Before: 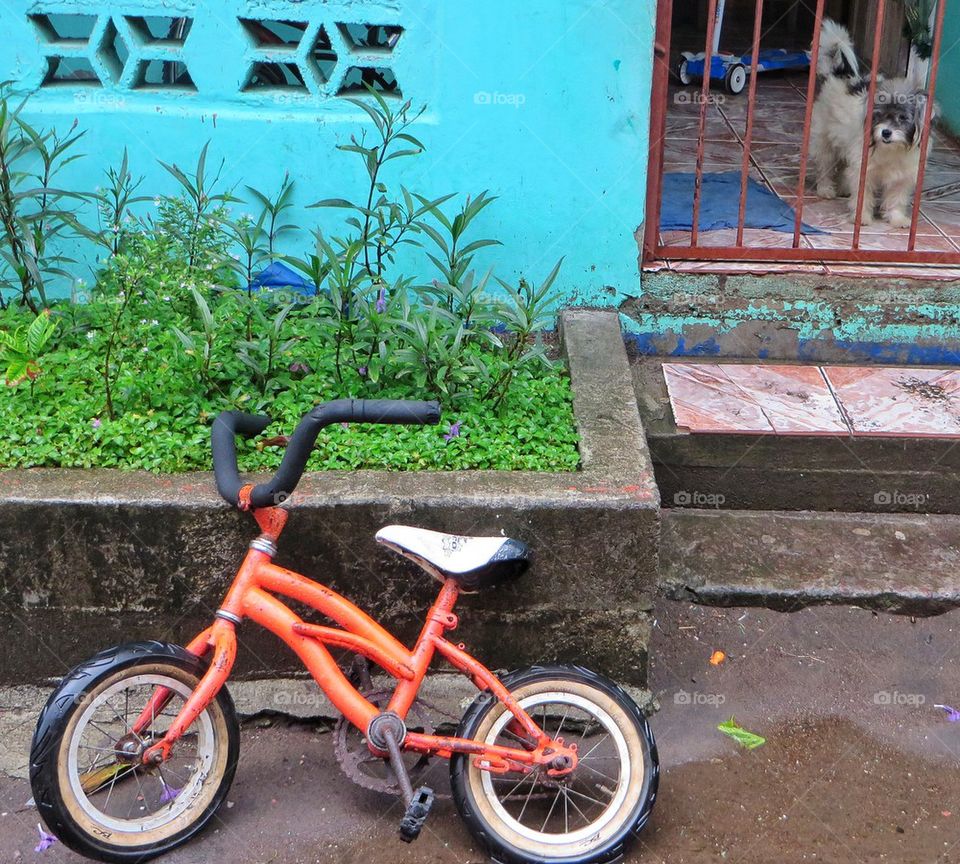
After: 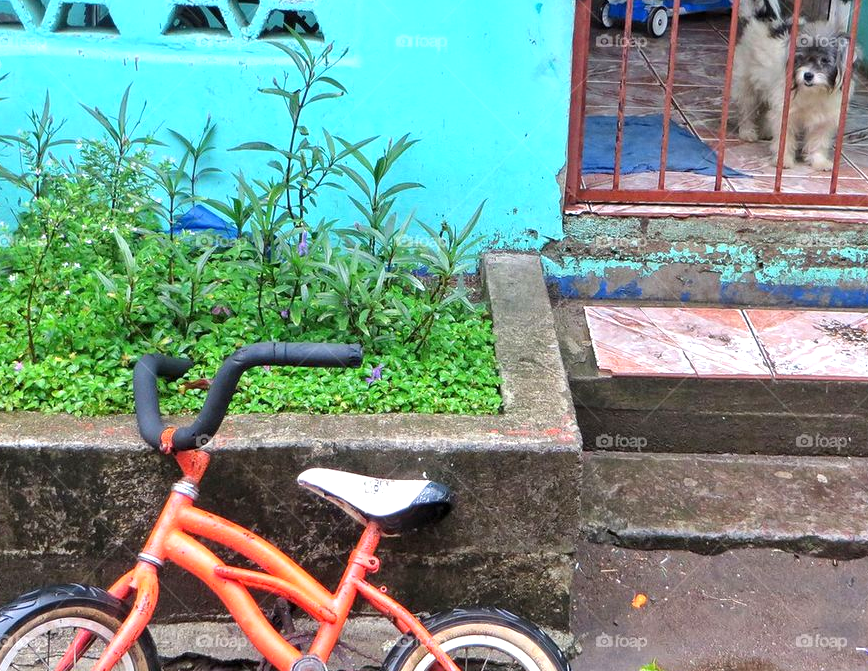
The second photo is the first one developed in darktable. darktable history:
exposure: black level correction 0.001, exposure 0.5 EV, compensate exposure bias true, compensate highlight preservation false
tone equalizer: on, module defaults
crop: left 8.155%, top 6.611%, bottom 15.385%
